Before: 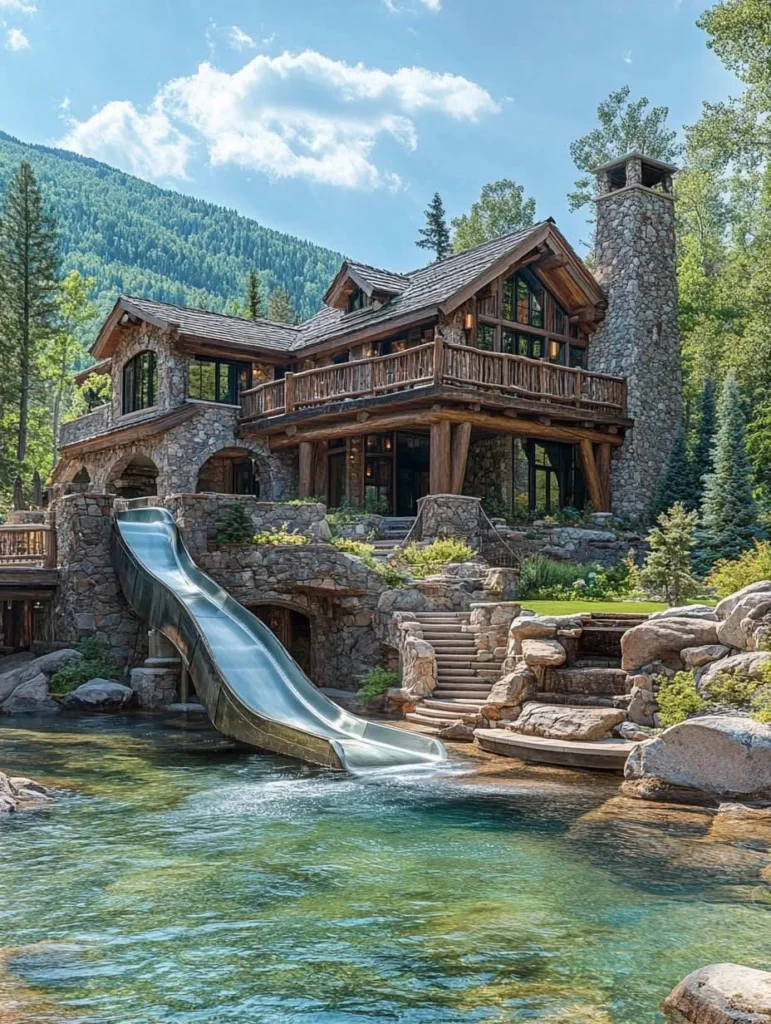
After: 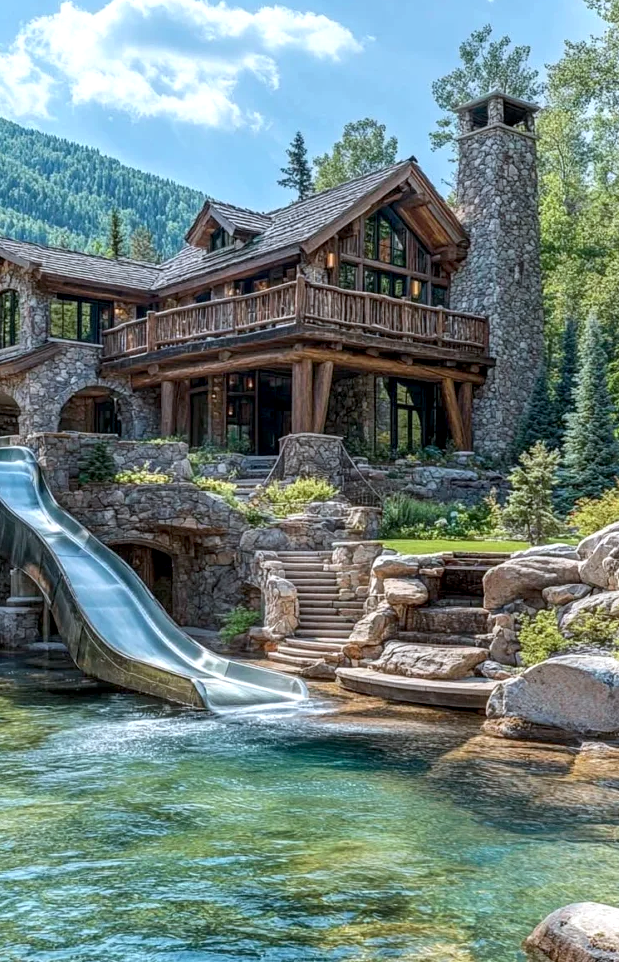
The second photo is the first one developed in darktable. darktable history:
crop and rotate: left 17.906%, top 5.968%, right 1.69%
exposure: black level correction 0.002, exposure 0.147 EV, compensate exposure bias true, compensate highlight preservation false
local contrast: on, module defaults
color calibration: x 0.356, y 0.367, temperature 4671.26 K, saturation algorithm version 1 (2020)
